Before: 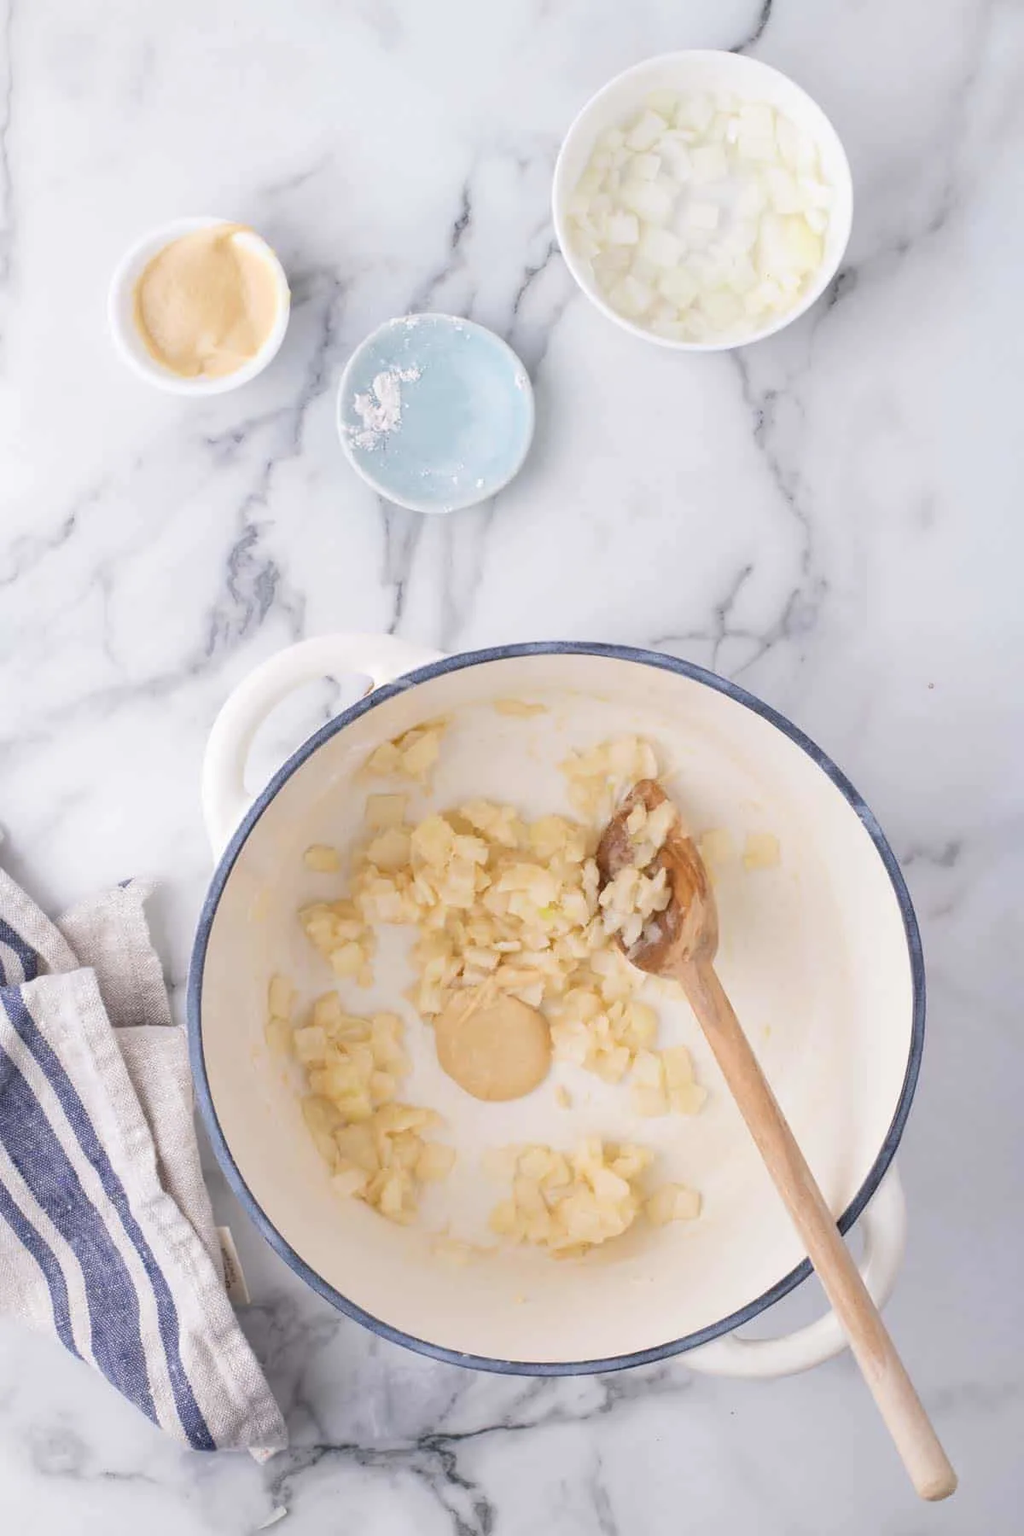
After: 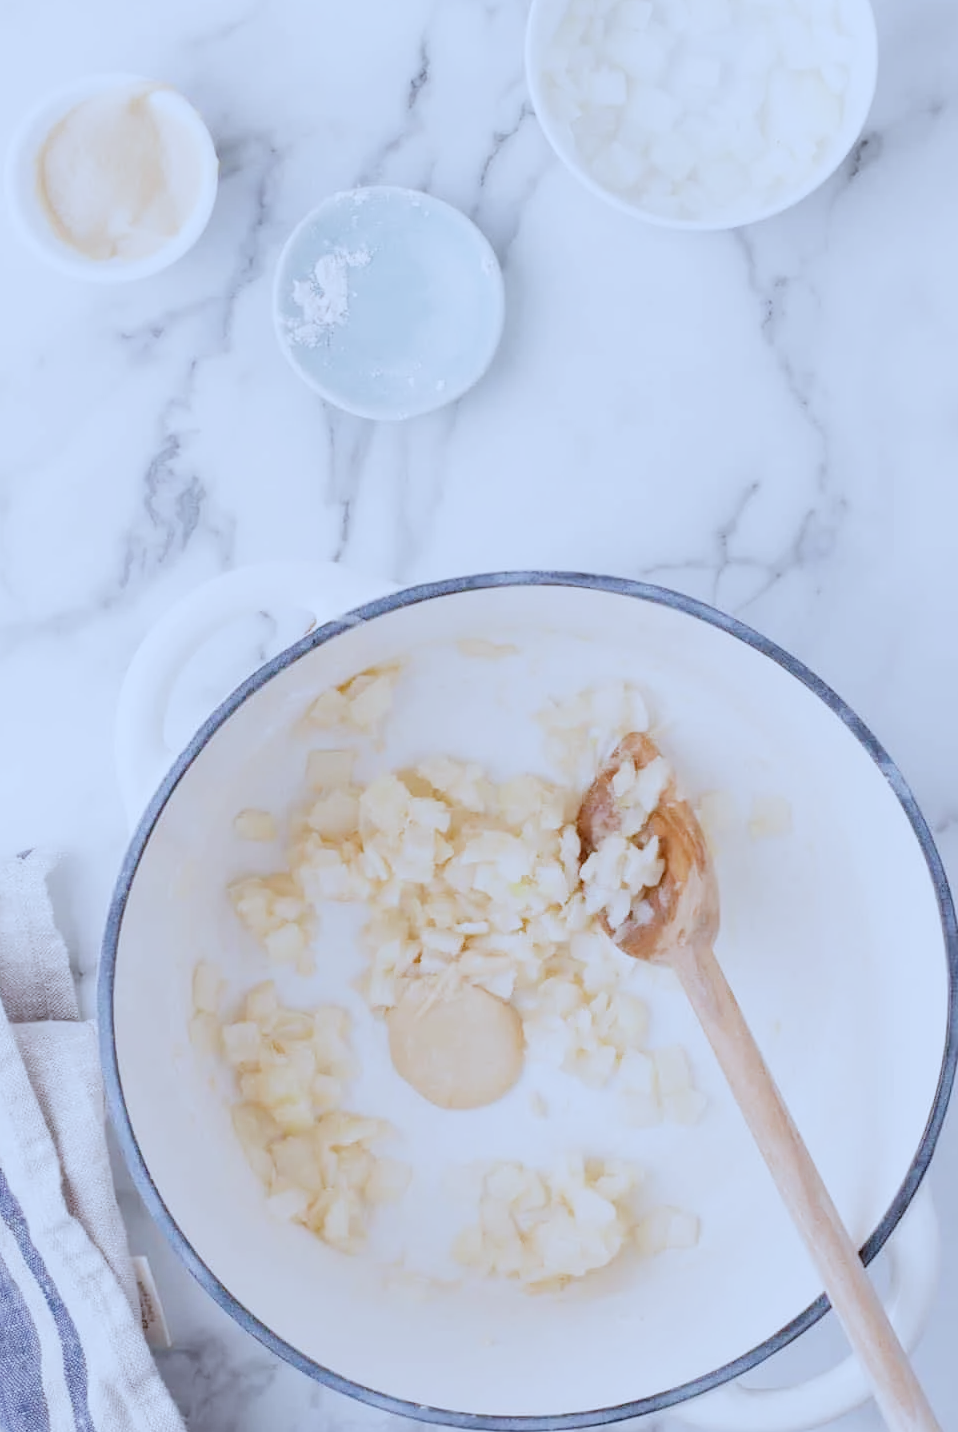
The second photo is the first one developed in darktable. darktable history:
crop and rotate: left 10.221%, top 10.056%, right 9.886%, bottom 10.378%
filmic rgb: black relative exposure -7.65 EV, white relative exposure 4.56 EV, hardness 3.61, add noise in highlights 0, preserve chrominance no, color science v3 (2019), use custom middle-gray values true, contrast in highlights soft
color correction: highlights a* -2.35, highlights b* -18.11
exposure: black level correction 0.001, exposure 0.5 EV, compensate highlight preservation false
